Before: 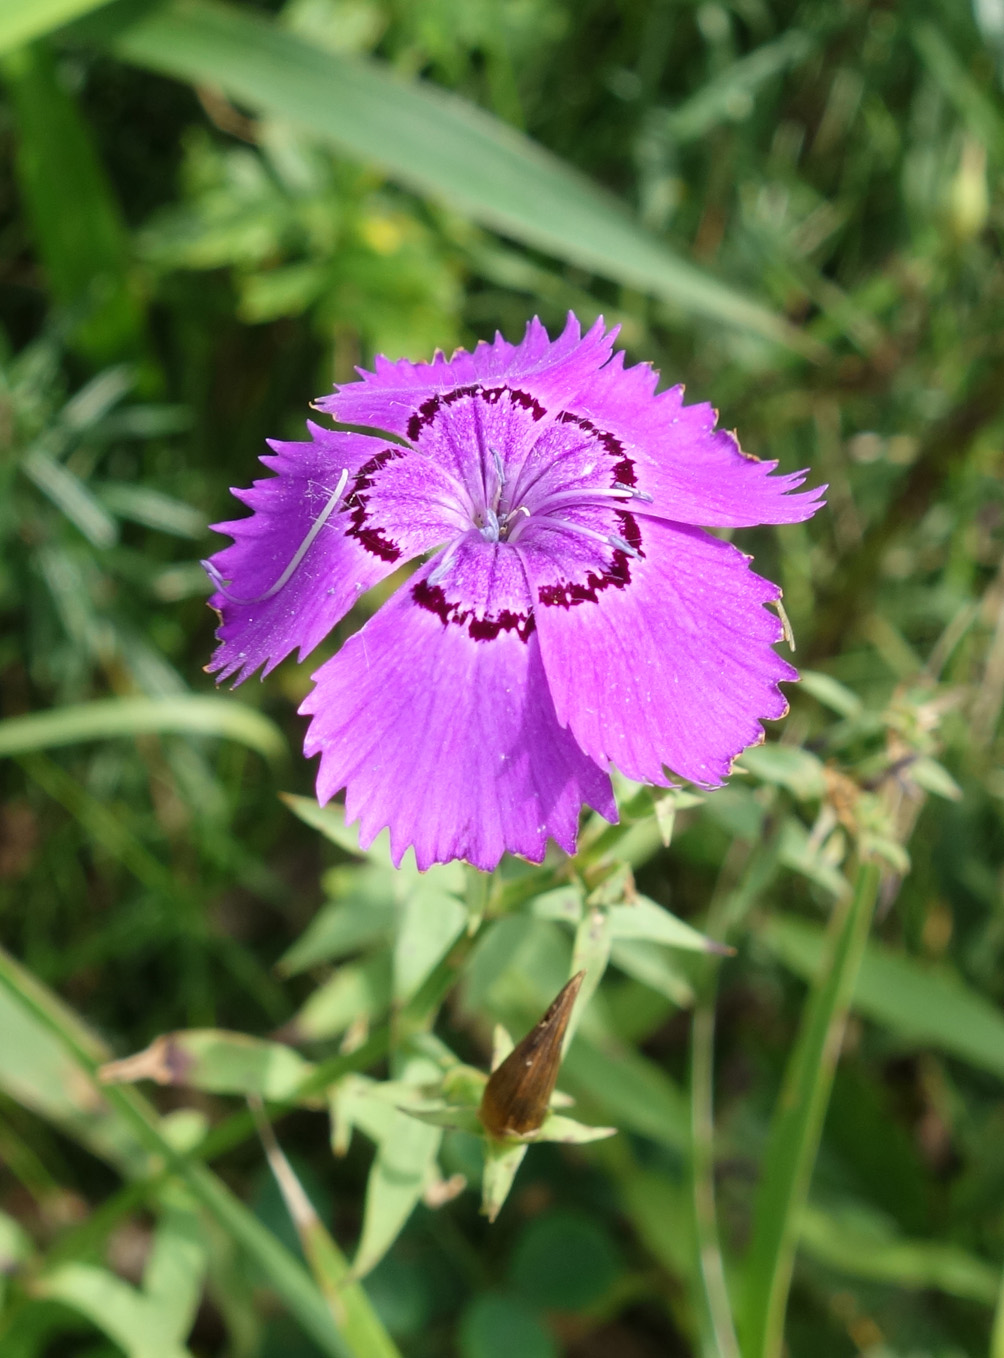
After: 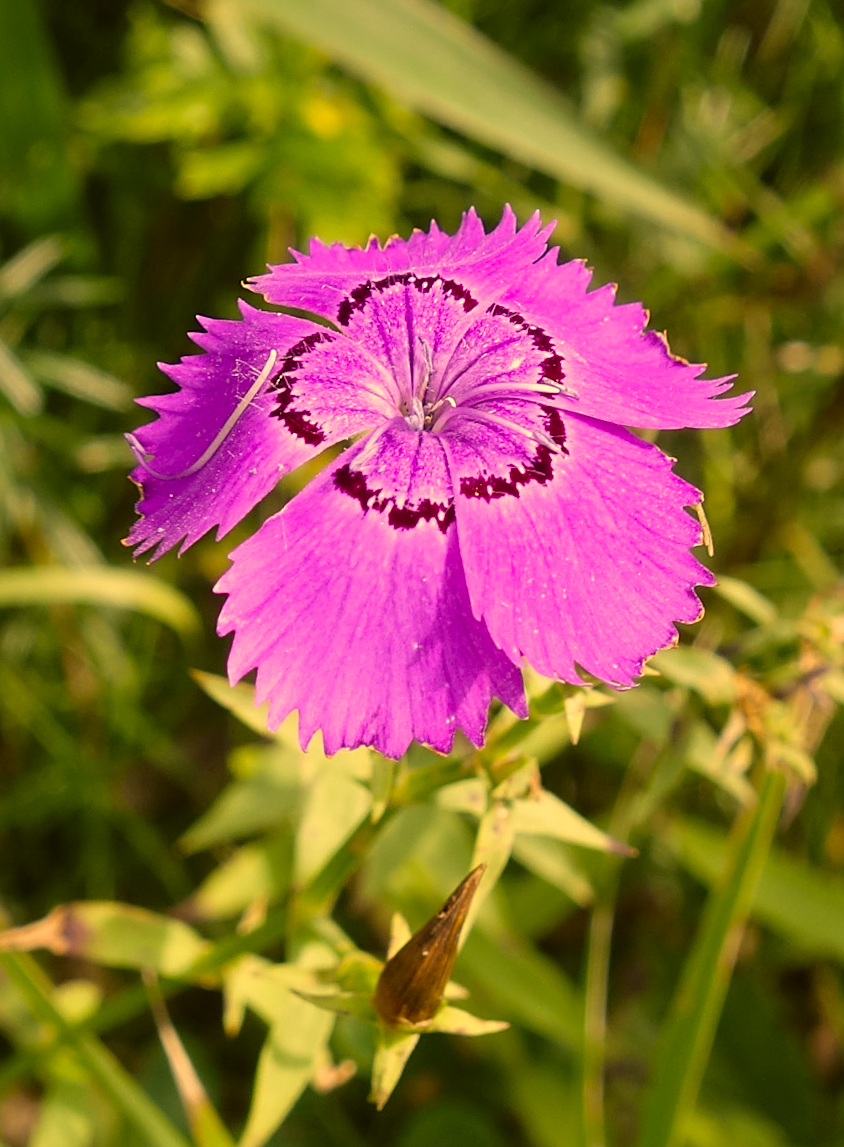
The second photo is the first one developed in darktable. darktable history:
color correction: highlights a* 18.5, highlights b* 35.52, shadows a* 1.81, shadows b* 6.3, saturation 1.01
sharpen: on, module defaults
crop and rotate: angle -3.08°, left 5.294%, top 5.219%, right 4.626%, bottom 4.281%
